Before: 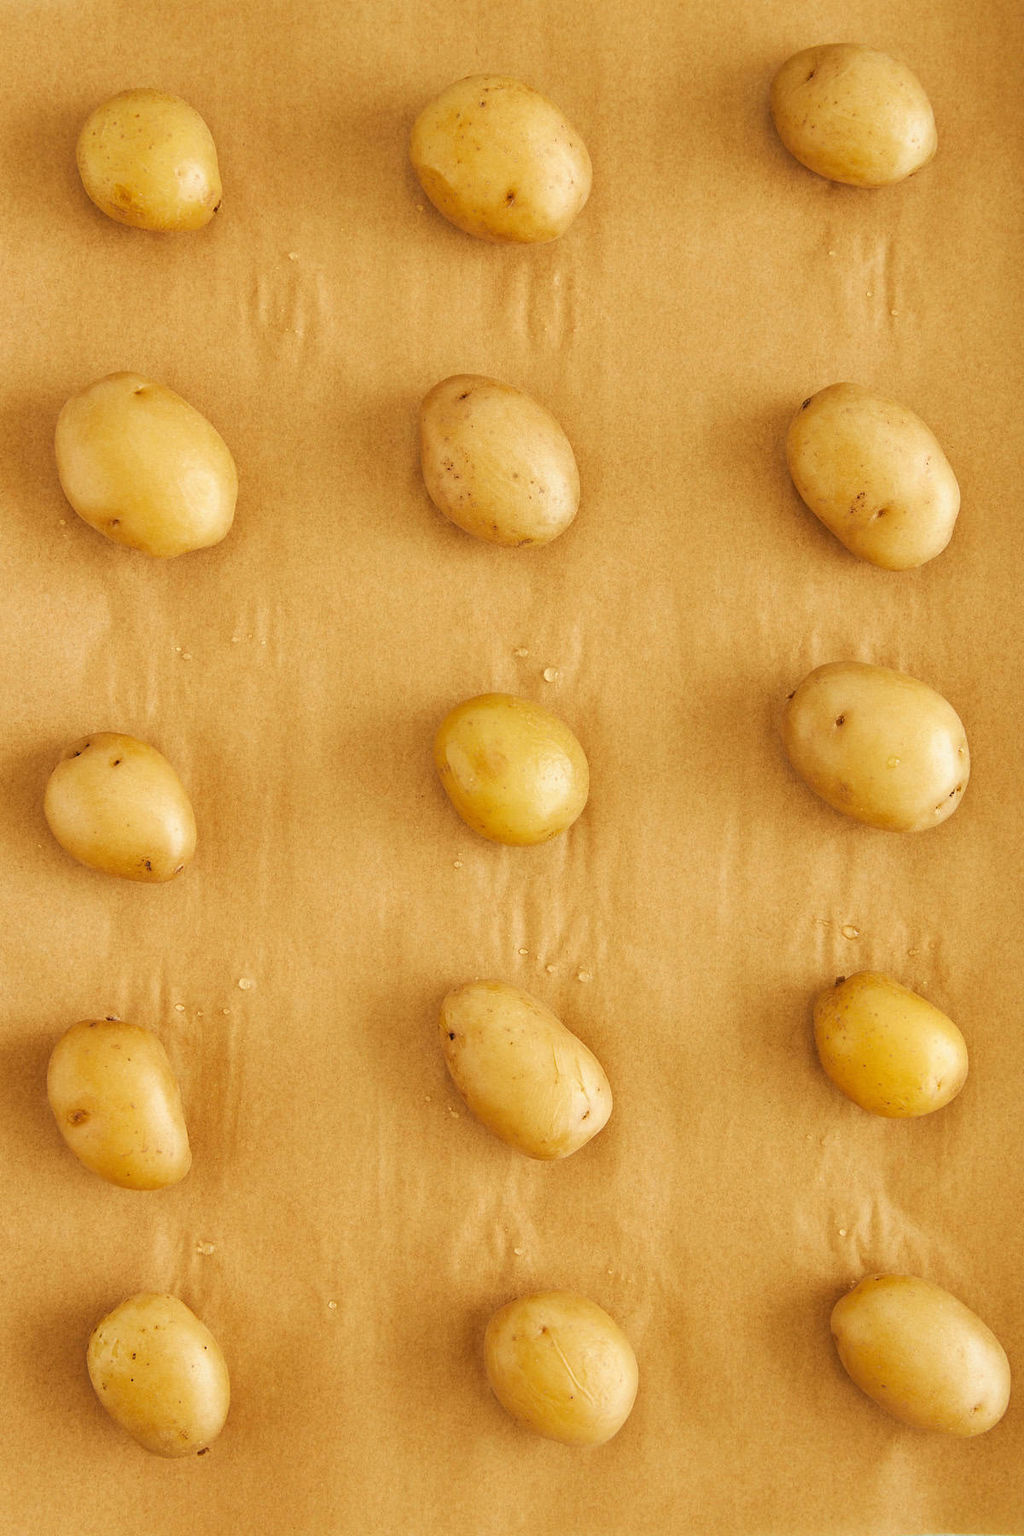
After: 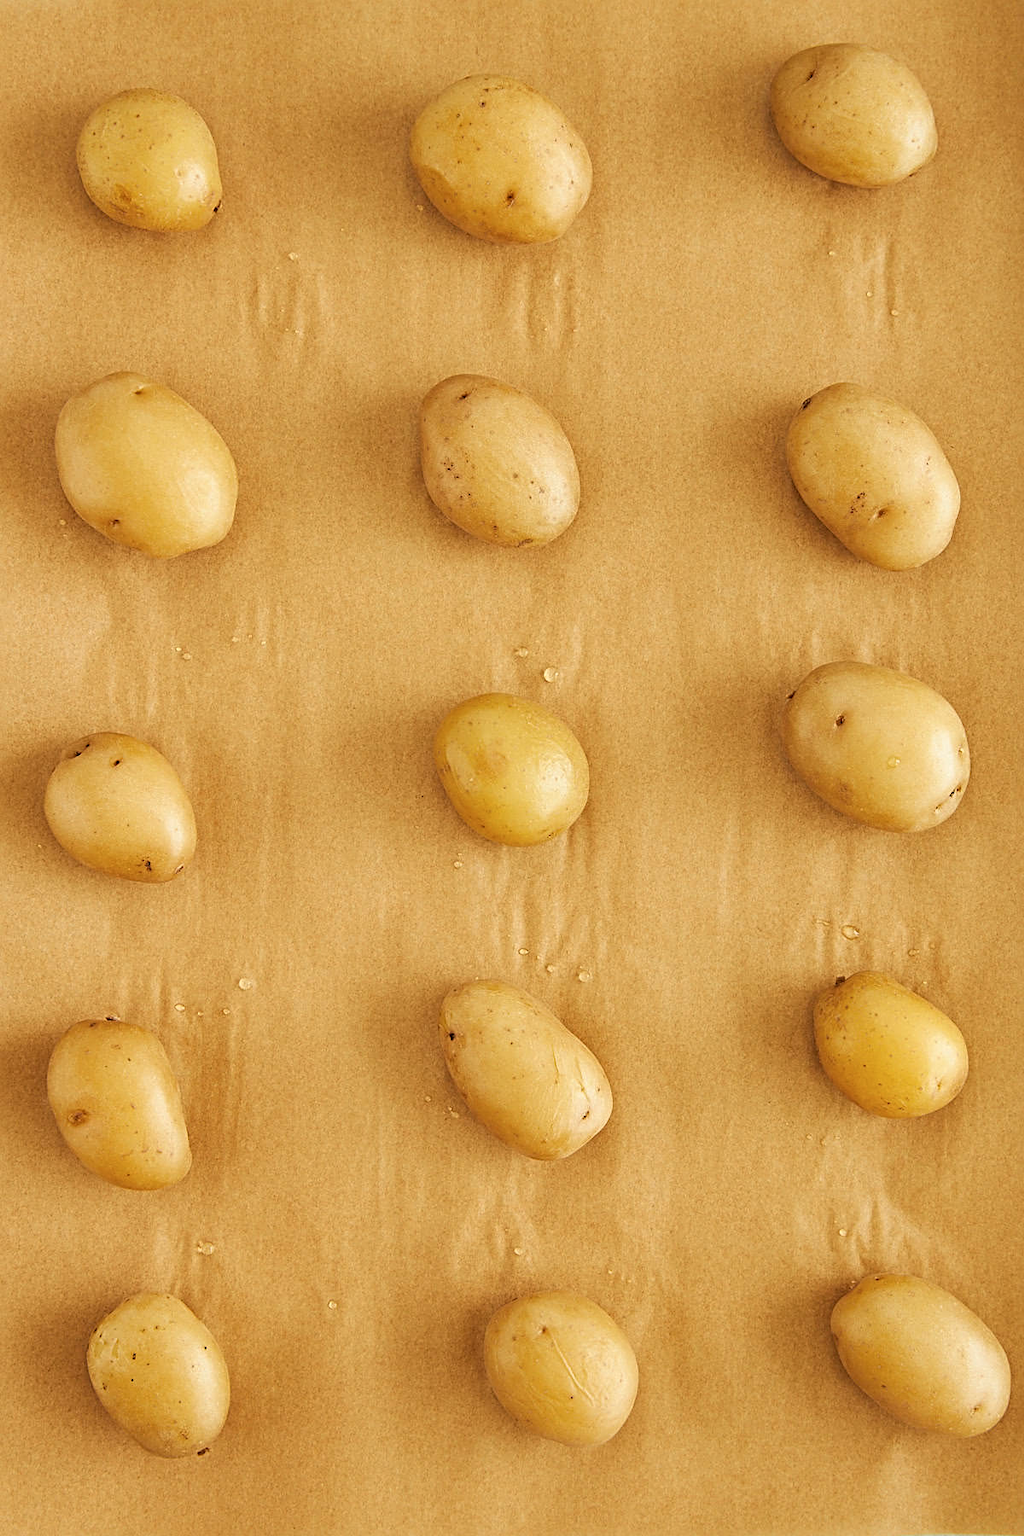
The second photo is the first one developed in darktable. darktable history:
sharpen: radius 3.082
contrast brightness saturation: saturation -0.069
